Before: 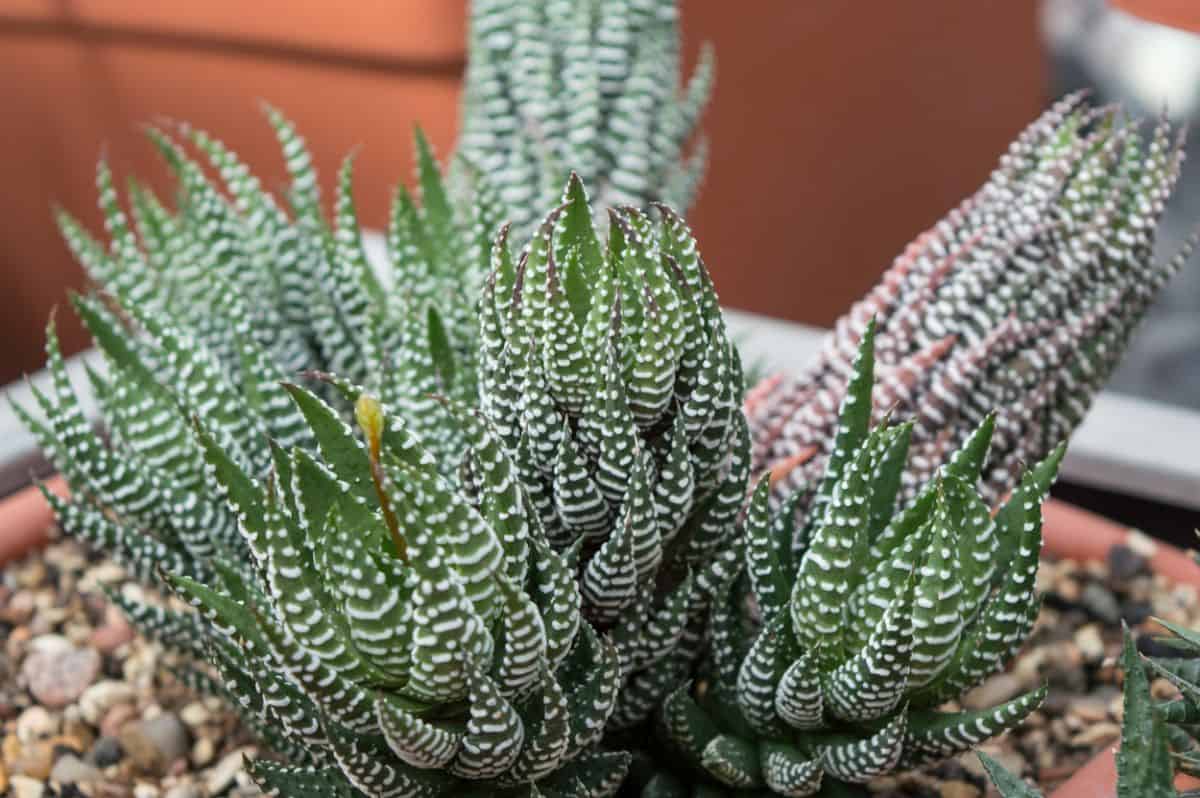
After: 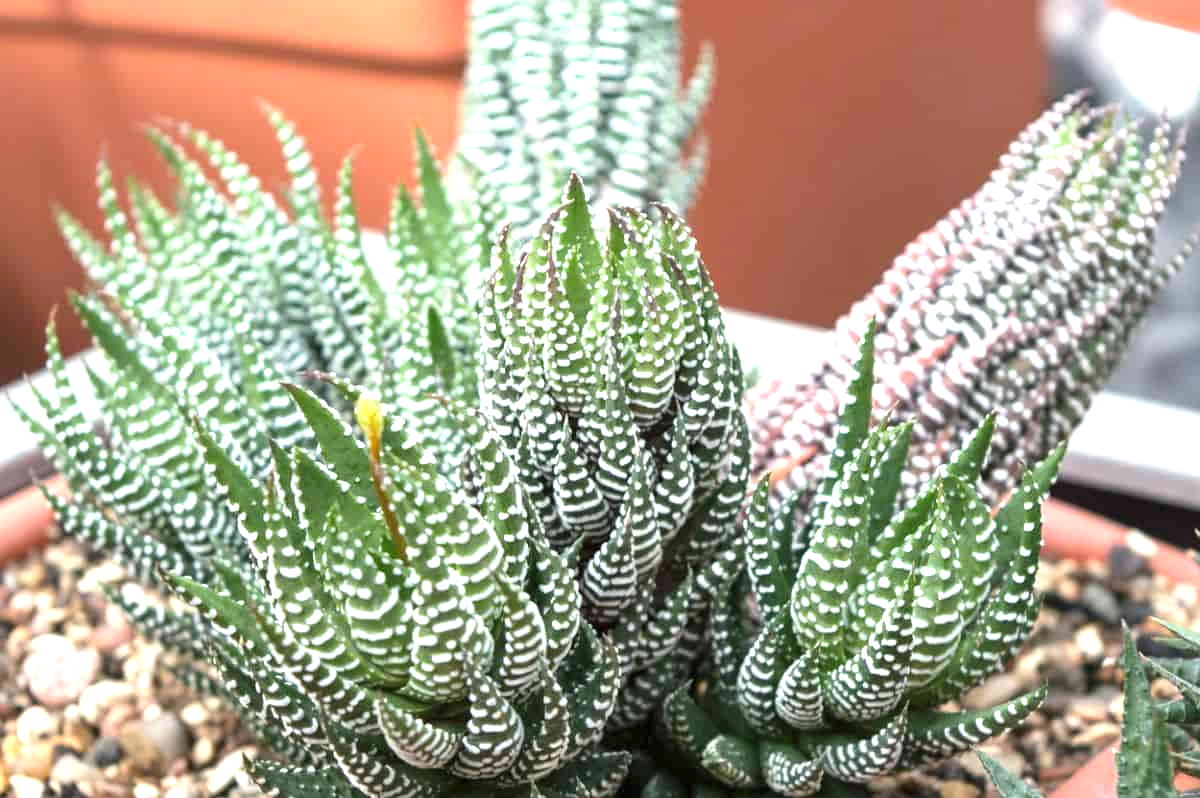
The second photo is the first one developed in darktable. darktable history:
color calibration: illuminant same as pipeline (D50), adaptation XYZ, x 0.347, y 0.358, temperature 5011.61 K
exposure: black level correction 0, exposure 1.2 EV, compensate exposure bias true, compensate highlight preservation false
tone equalizer: edges refinement/feathering 500, mask exposure compensation -1.57 EV, preserve details no
